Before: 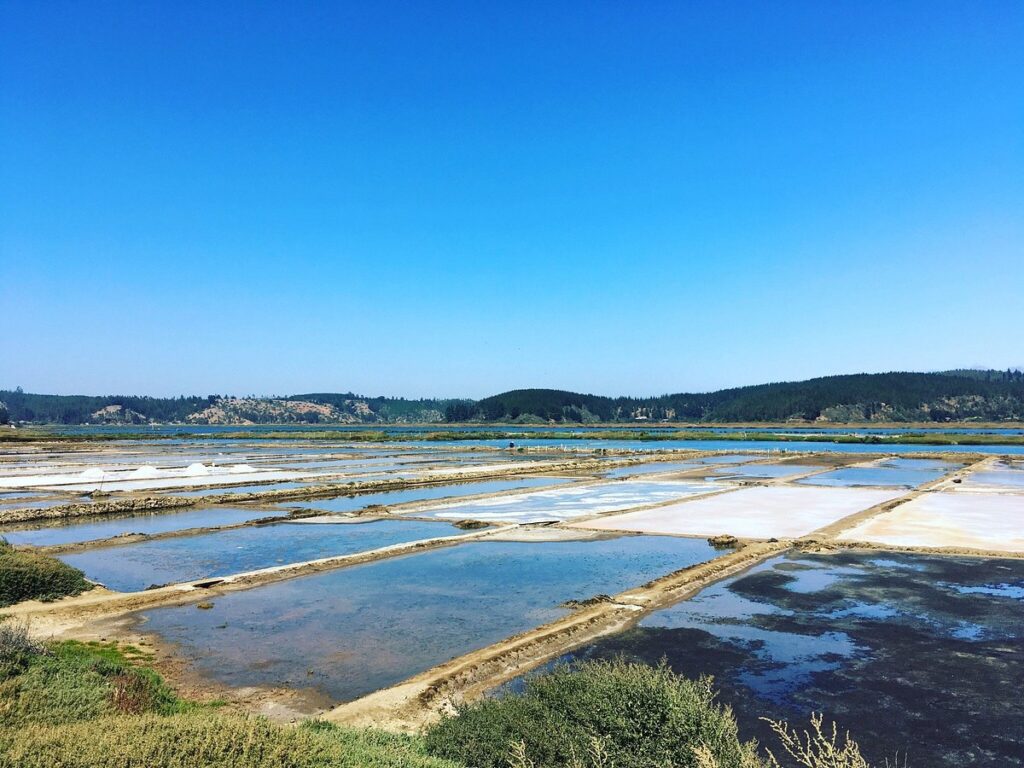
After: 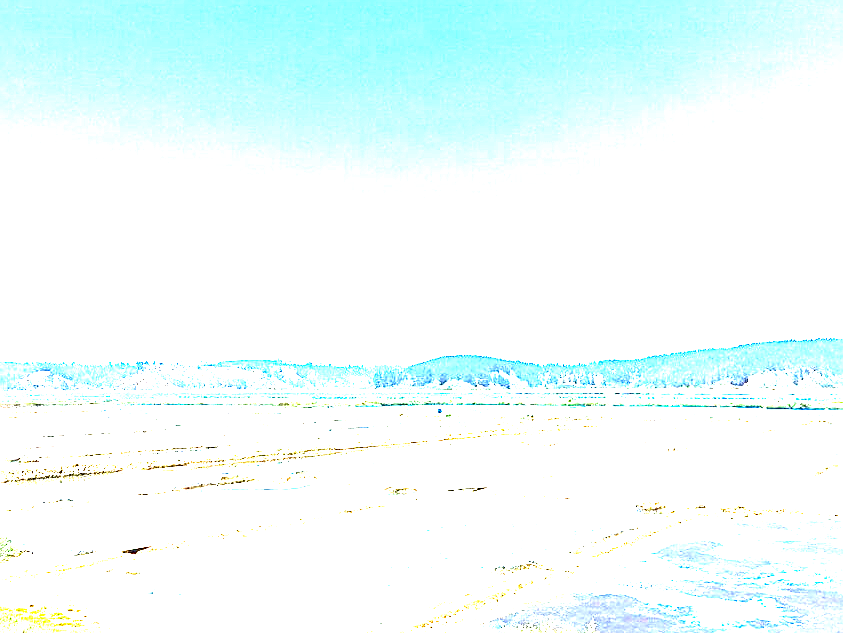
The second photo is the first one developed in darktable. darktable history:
exposure: black level correction 0, exposure 4.017 EV, compensate highlight preservation false
sharpen: on, module defaults
crop and rotate: left 7.124%, top 4.459%, right 10.513%, bottom 12.99%
tone equalizer: -8 EV -1.07 EV, -7 EV -1.04 EV, -6 EV -0.88 EV, -5 EV -0.58 EV, -3 EV 0.605 EV, -2 EV 0.874 EV, -1 EV 1 EV, +0 EV 1.05 EV, mask exposure compensation -0.489 EV
